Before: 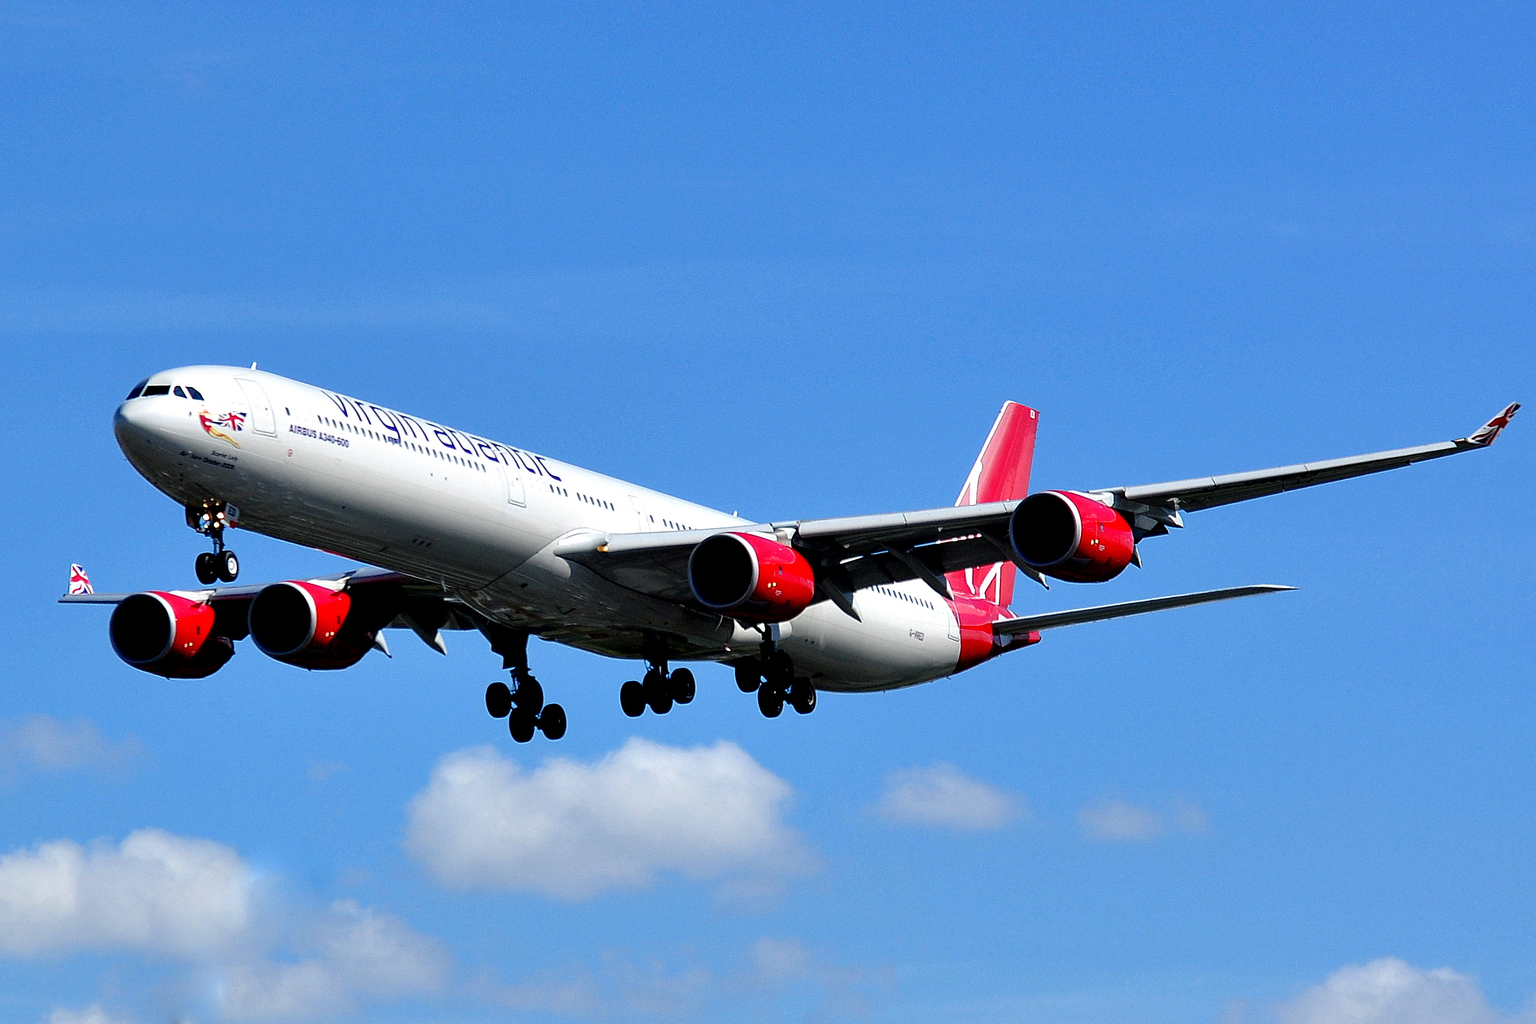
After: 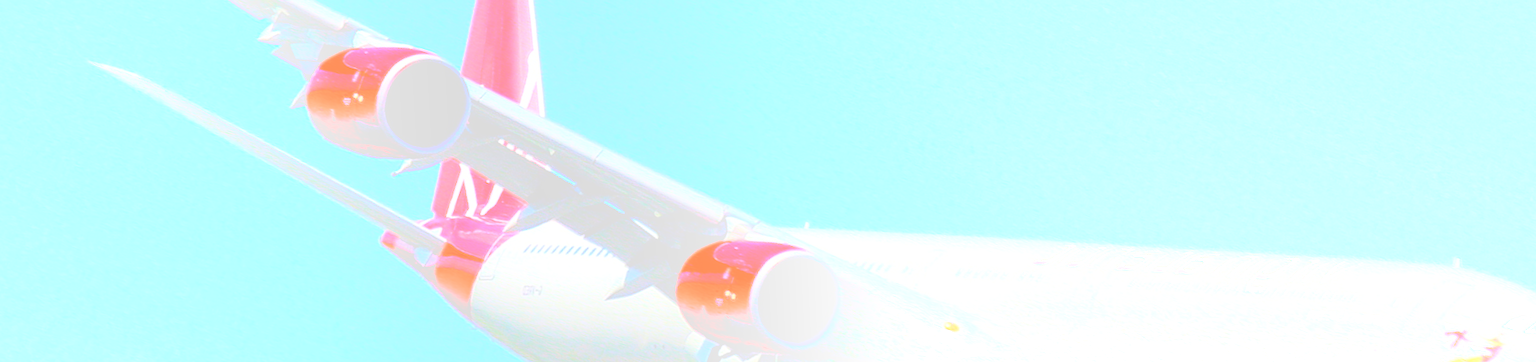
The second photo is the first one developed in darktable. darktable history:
rotate and perspective: rotation -4.25°, automatic cropping off
contrast brightness saturation: contrast 0.07, brightness 0.08, saturation 0.18
bloom: size 70%, threshold 25%, strength 70%
velvia: on, module defaults
crop and rotate: angle 16.12°, top 30.835%, bottom 35.653%
